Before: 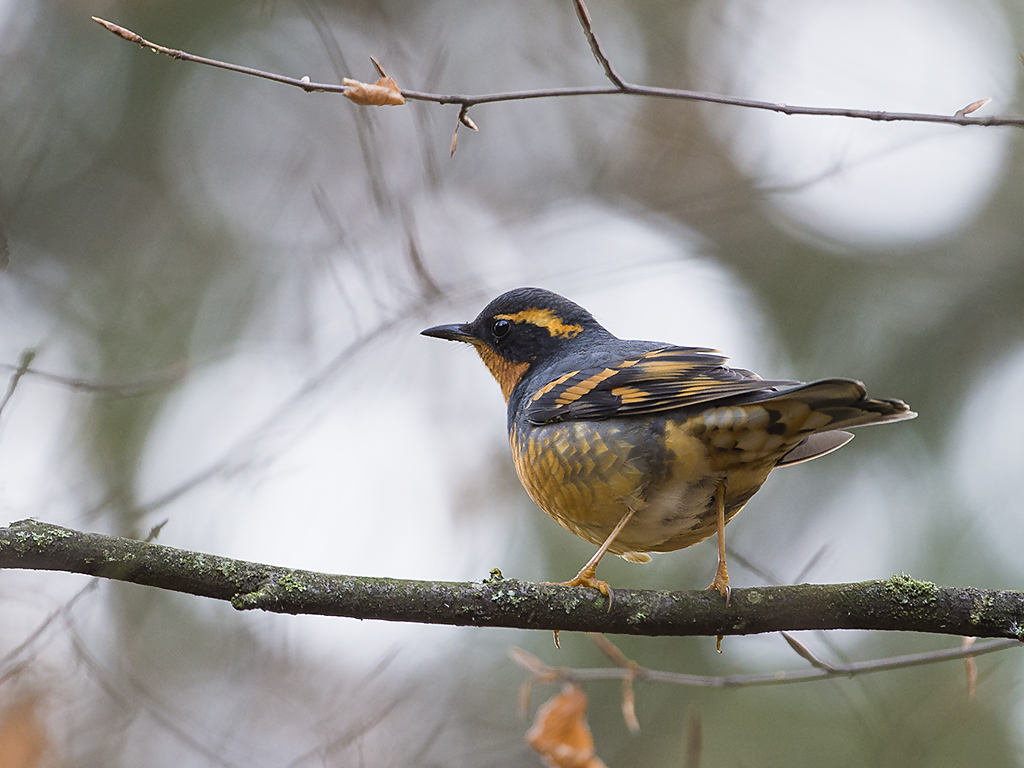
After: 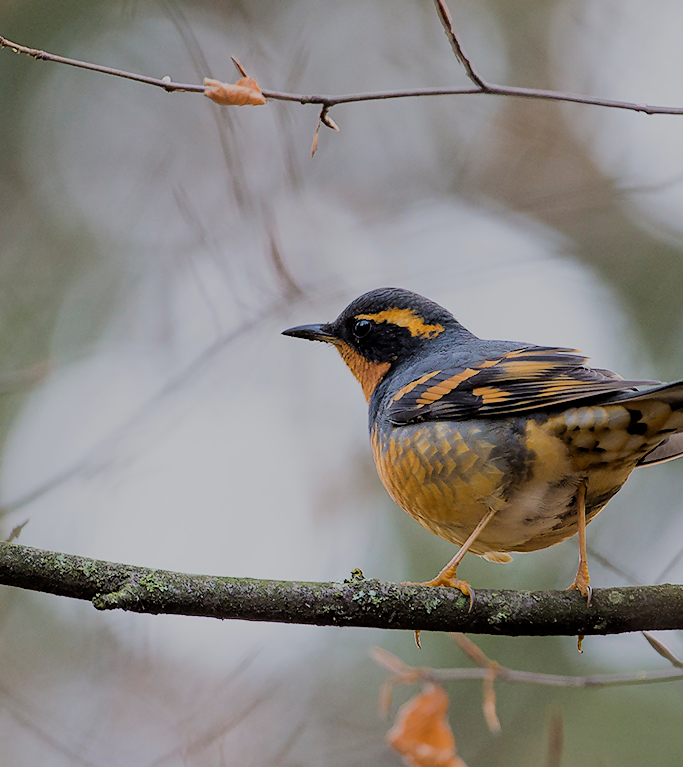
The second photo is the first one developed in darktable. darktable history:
filmic rgb: middle gray luminance 17.81%, black relative exposure -7.5 EV, white relative exposure 8.45 EV, target black luminance 0%, hardness 2.23, latitude 18.88%, contrast 0.871, highlights saturation mix 3.96%, shadows ↔ highlights balance 10.55%, color science v6 (2022)
crop and rotate: left 13.641%, right 19.579%
